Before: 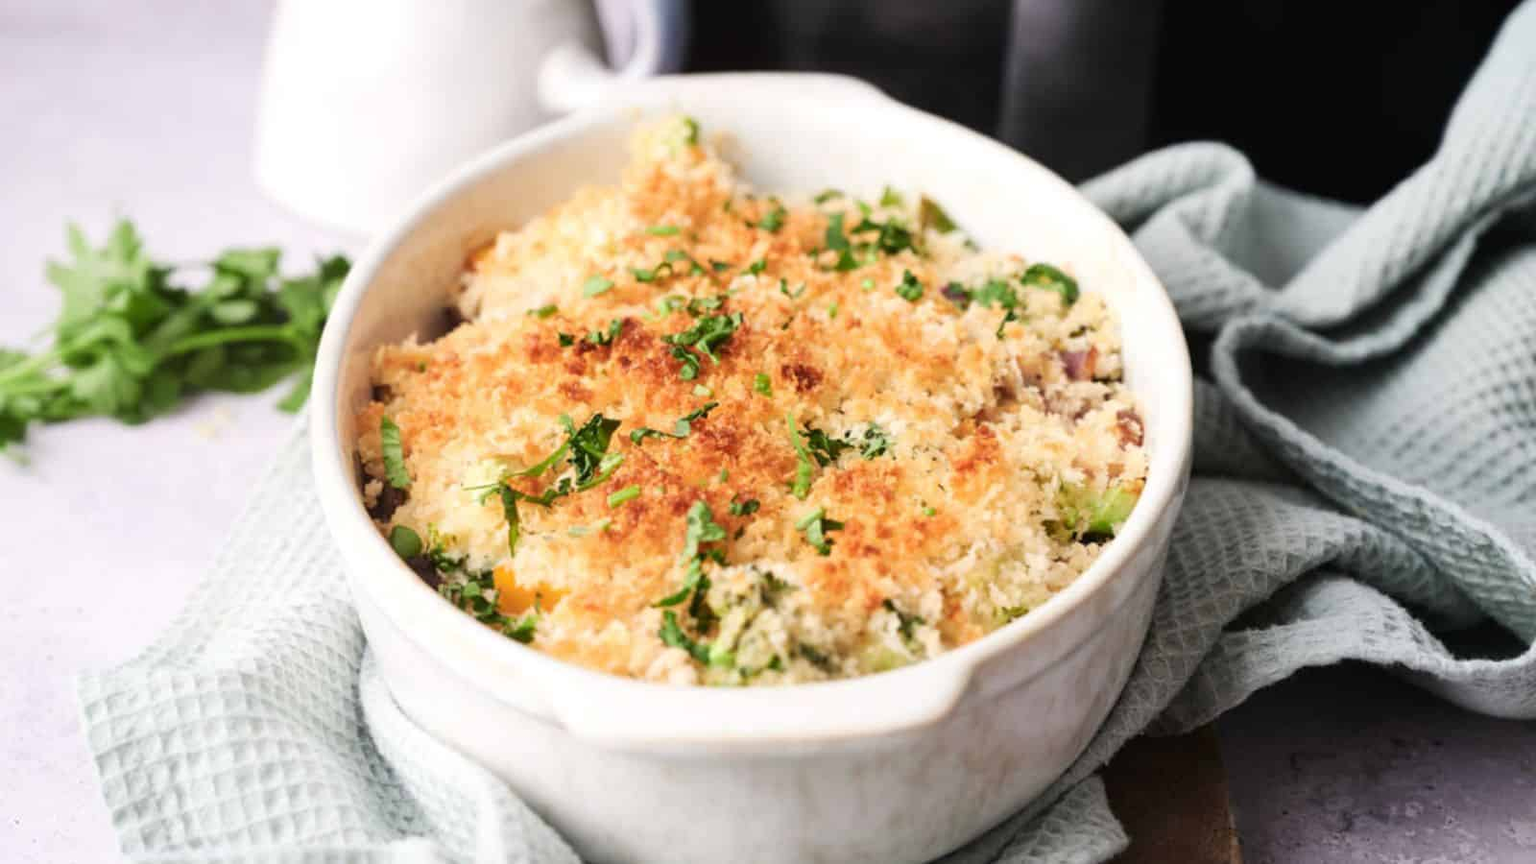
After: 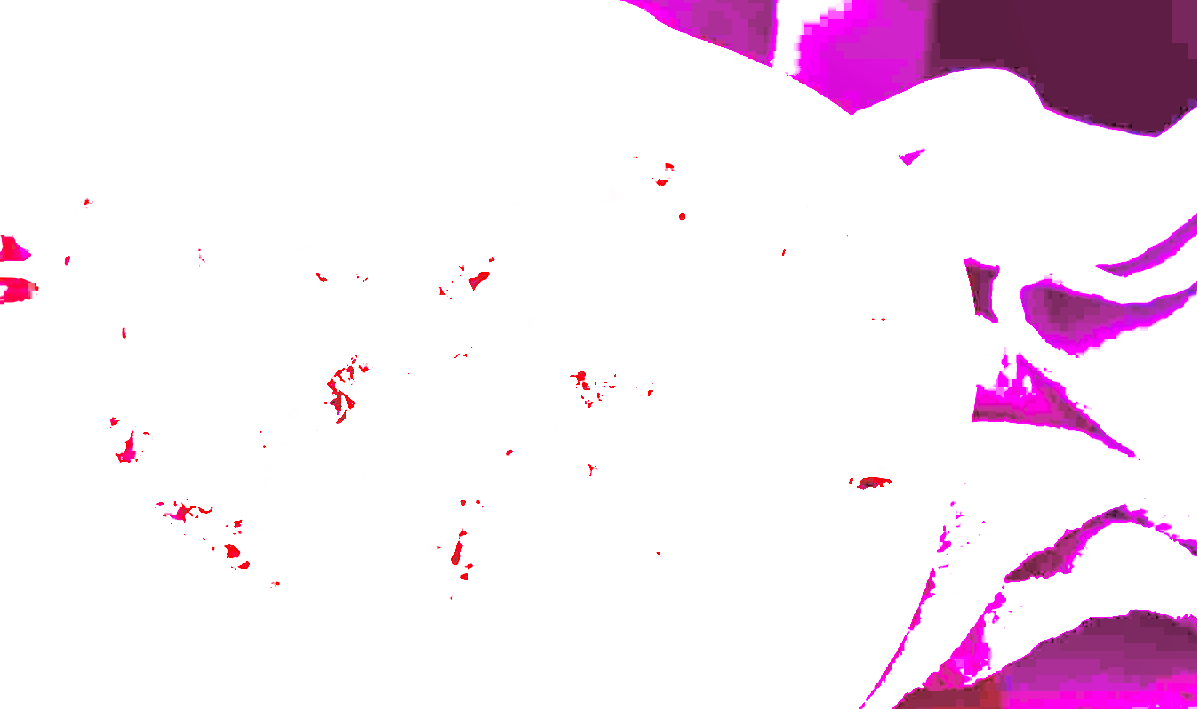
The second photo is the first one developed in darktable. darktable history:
split-toning: on, module defaults
shadows and highlights: on, module defaults
white balance: red 8, blue 8
crop: left 16.768%, top 8.653%, right 8.362%, bottom 12.485%
